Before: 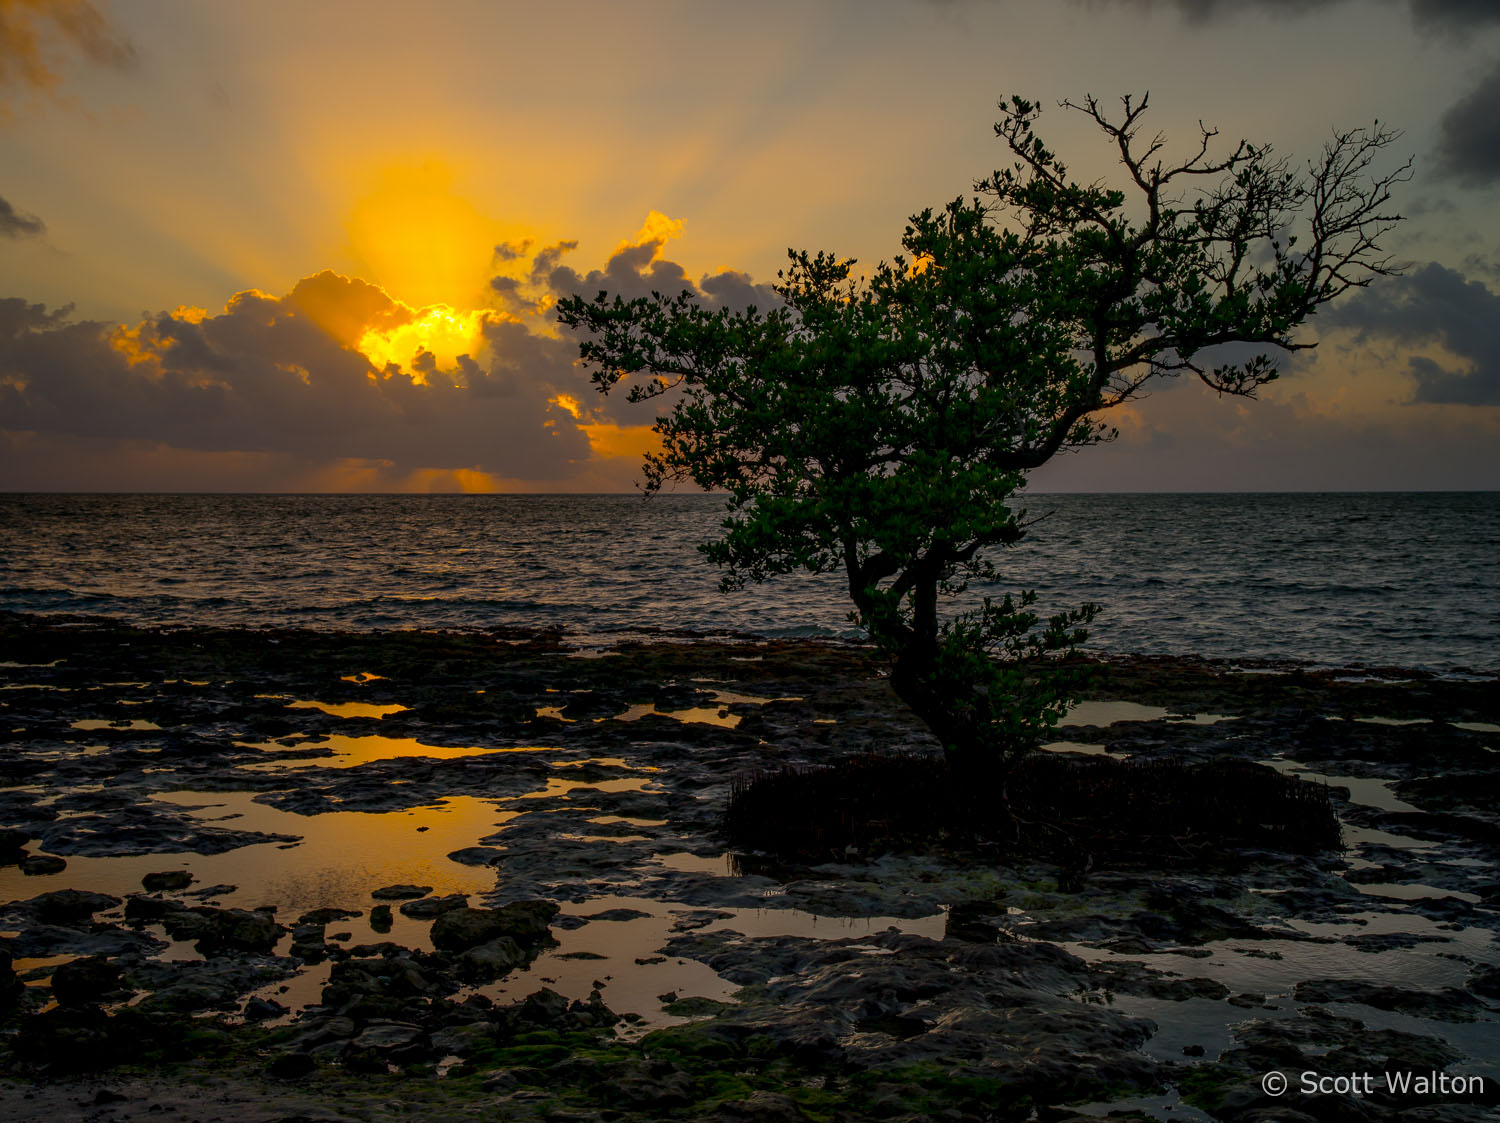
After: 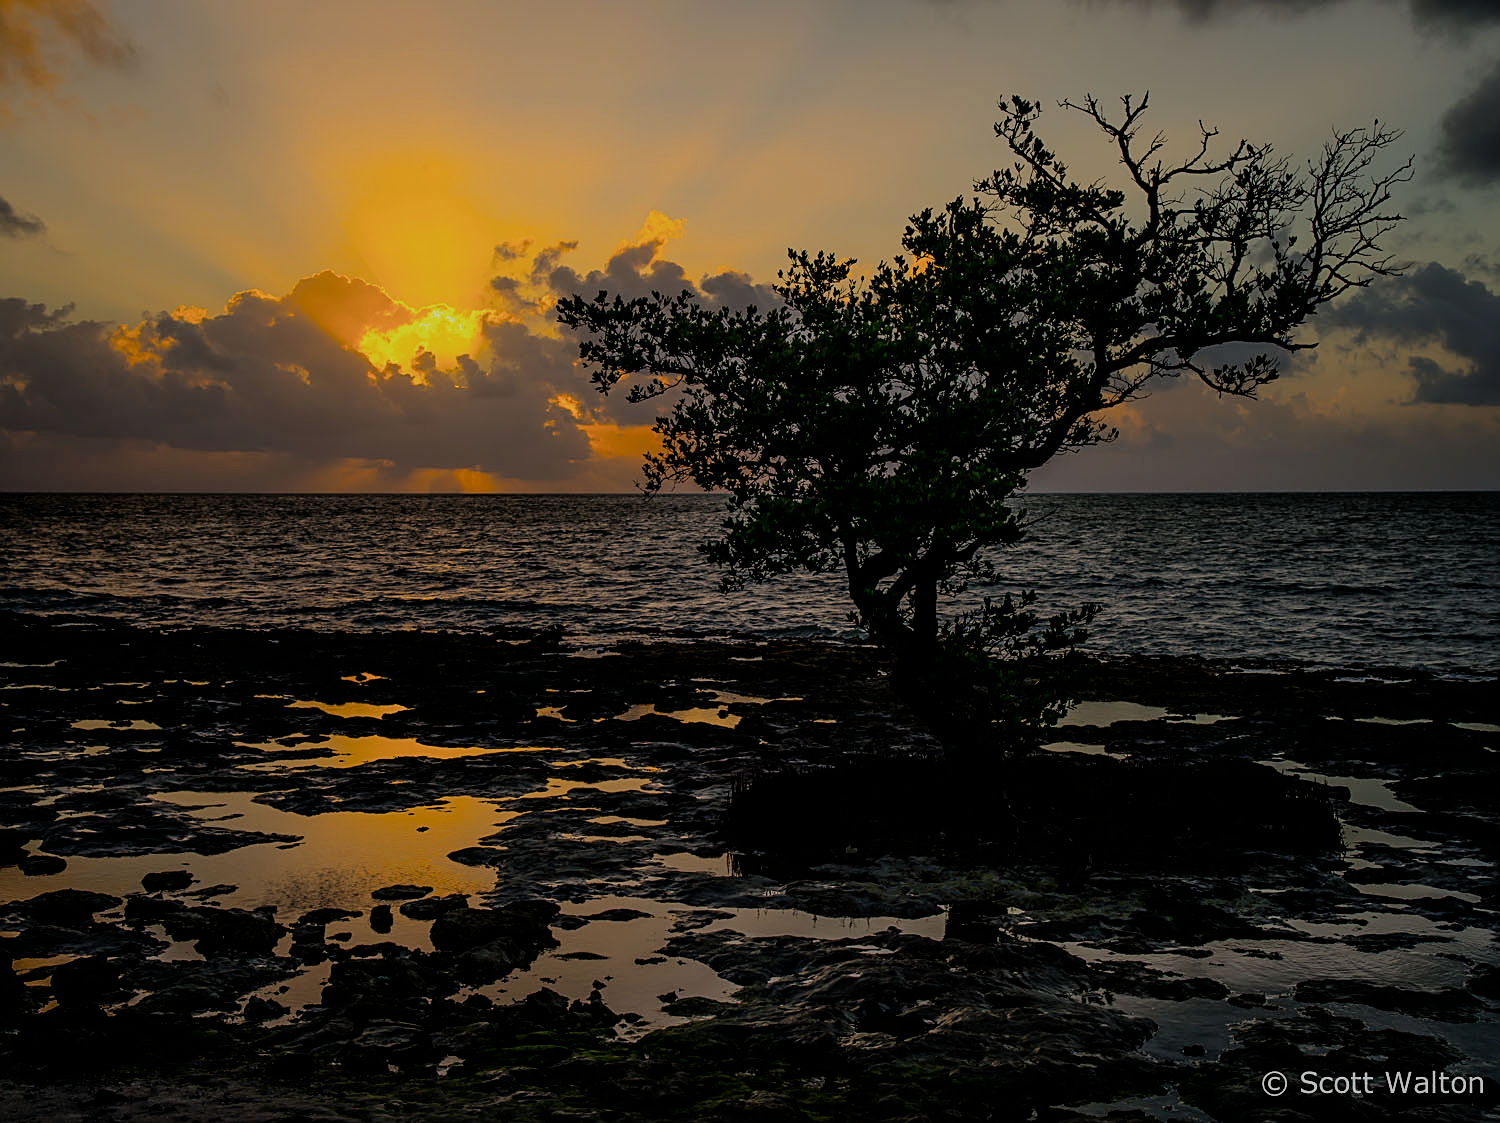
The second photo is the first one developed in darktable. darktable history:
filmic rgb: black relative exposure -6.82 EV, white relative exposure 5.89 EV, hardness 2.71
sharpen: on, module defaults
